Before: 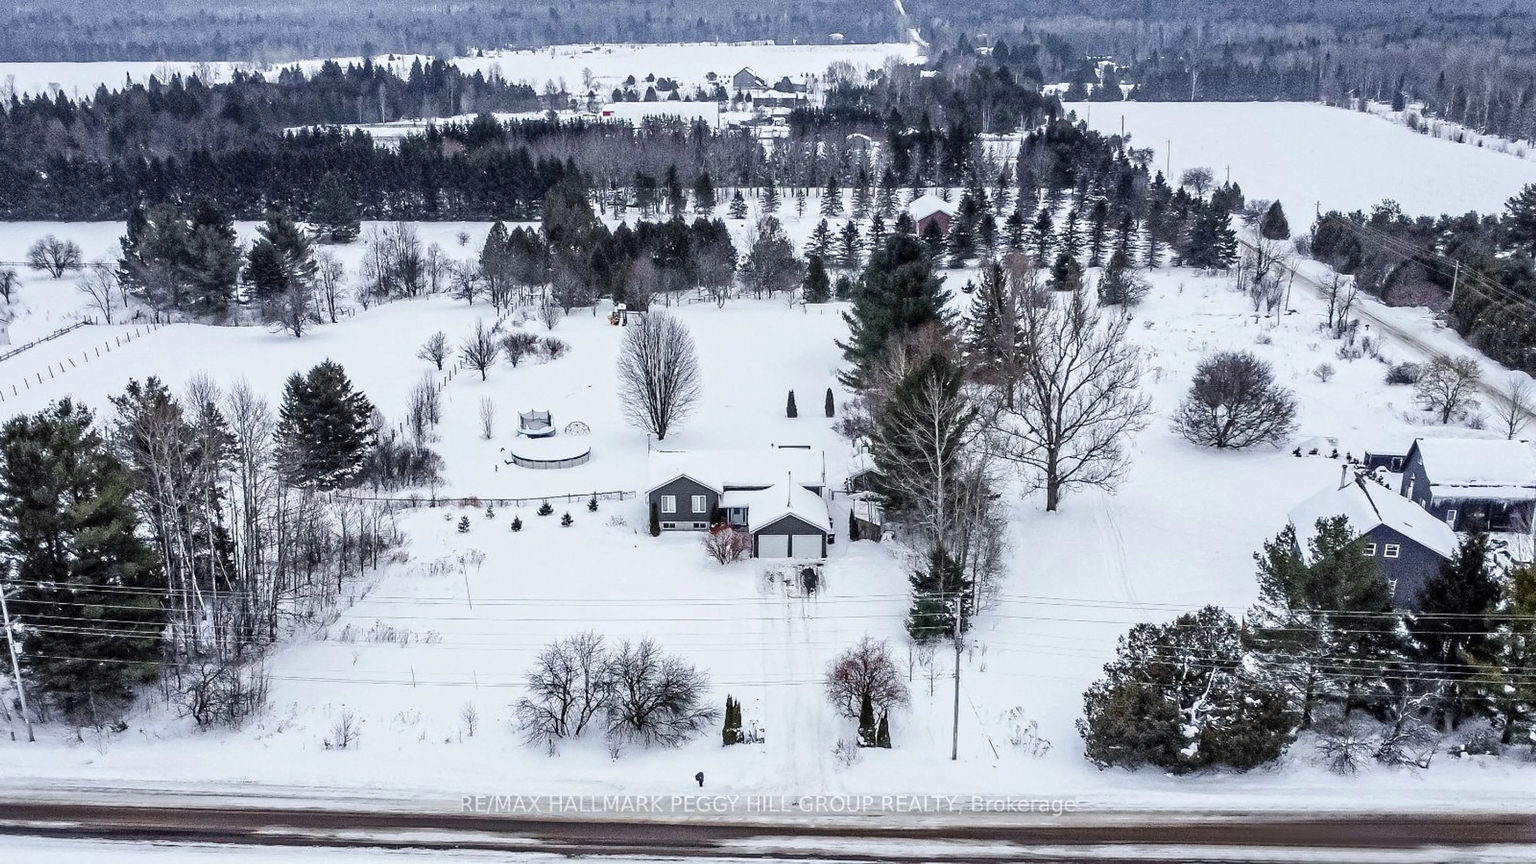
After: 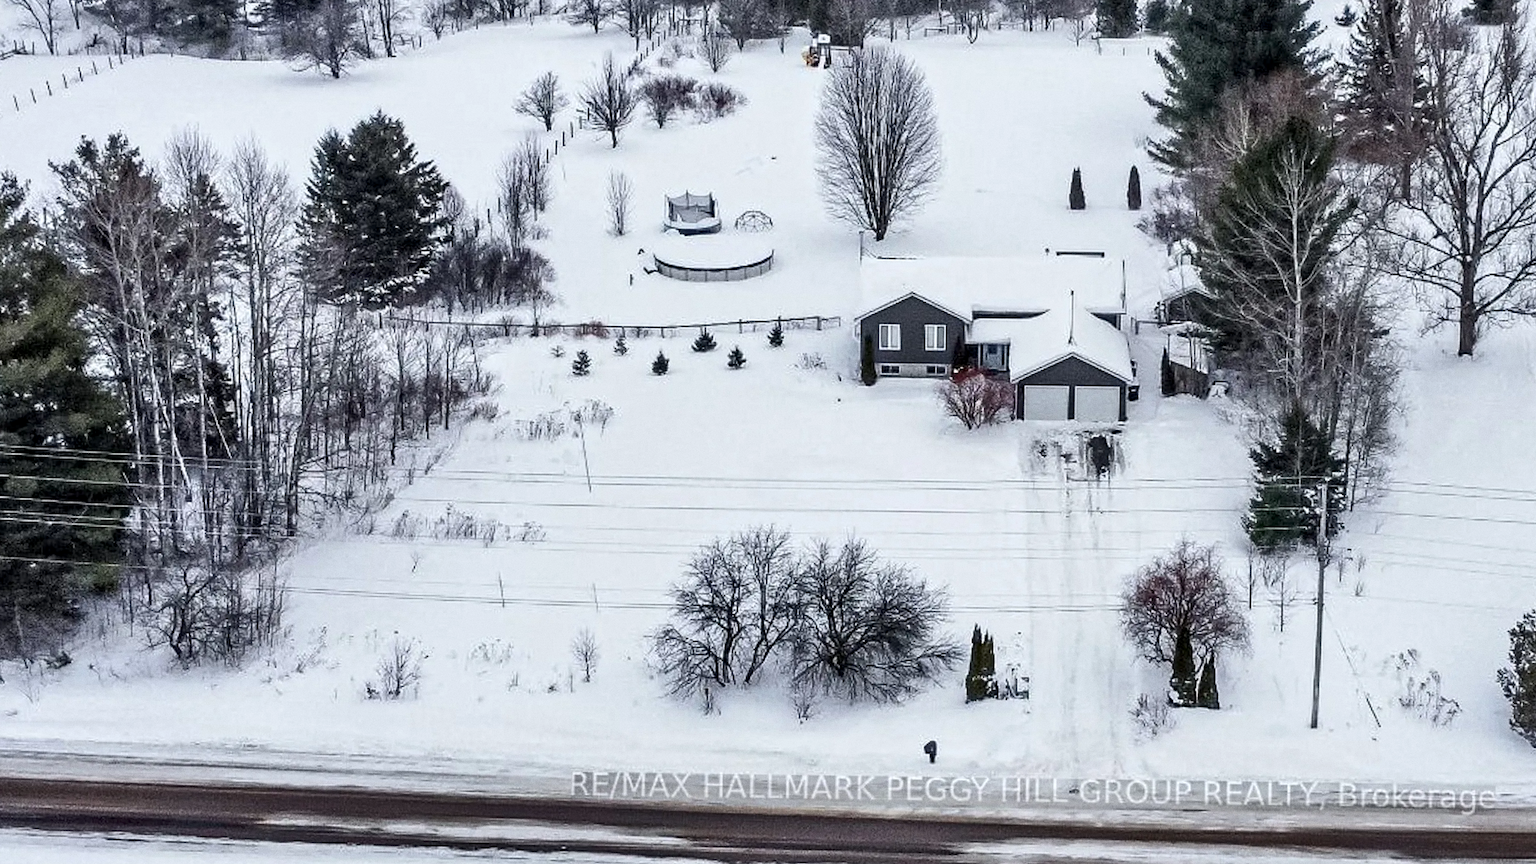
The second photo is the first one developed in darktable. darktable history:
crop and rotate: angle -0.82°, left 3.85%, top 31.828%, right 27.992%
local contrast: highlights 100%, shadows 100%, detail 120%, midtone range 0.2
shadows and highlights: radius 337.17, shadows 29.01, soften with gaussian
grain: coarseness 0.09 ISO
